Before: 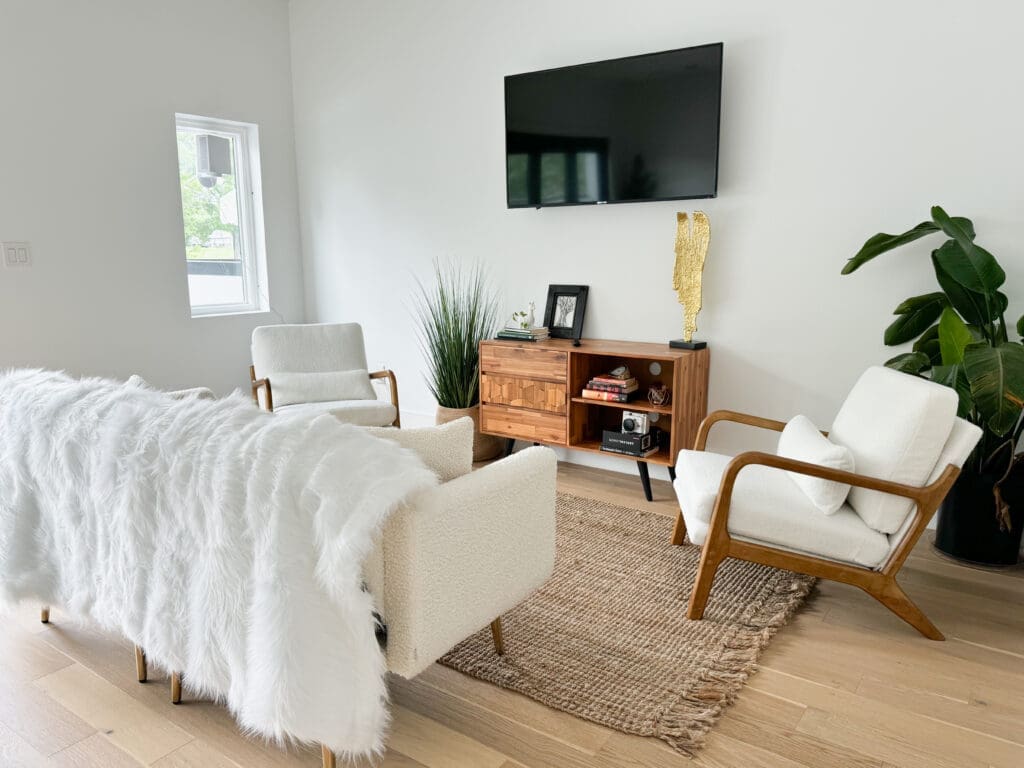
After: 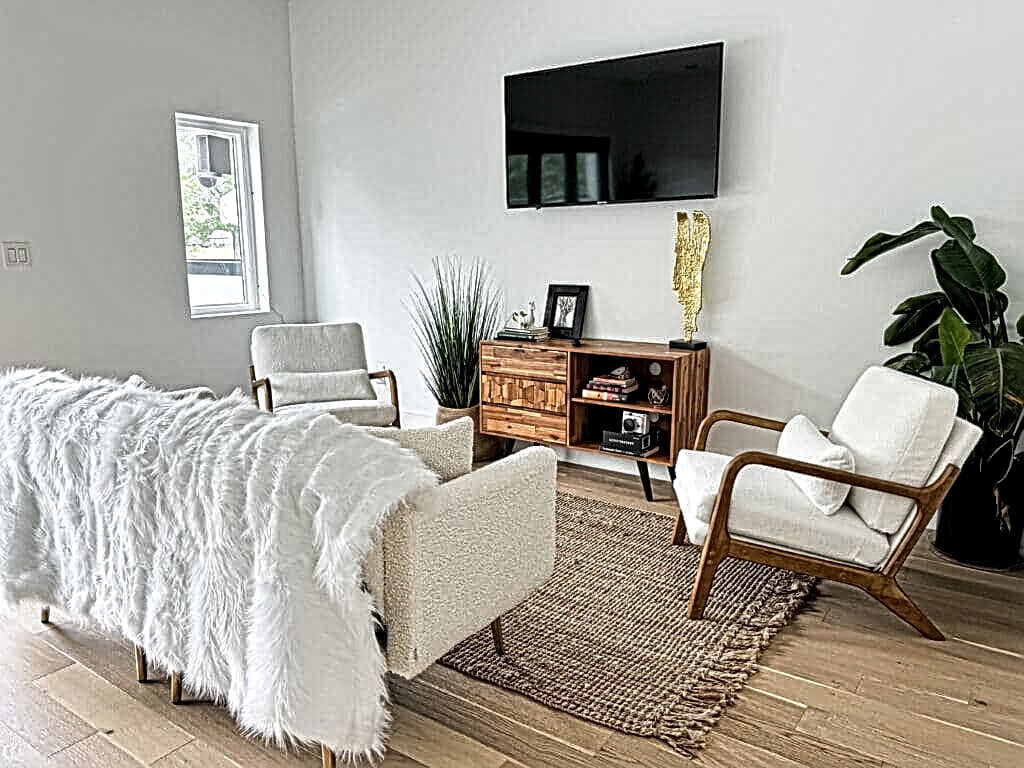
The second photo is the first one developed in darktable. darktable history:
sharpen: on, module defaults
local contrast: mode bilateral grid, contrast 20, coarseness 3, detail 298%, midtone range 0.2
levels: levels [0.029, 0.545, 0.971]
